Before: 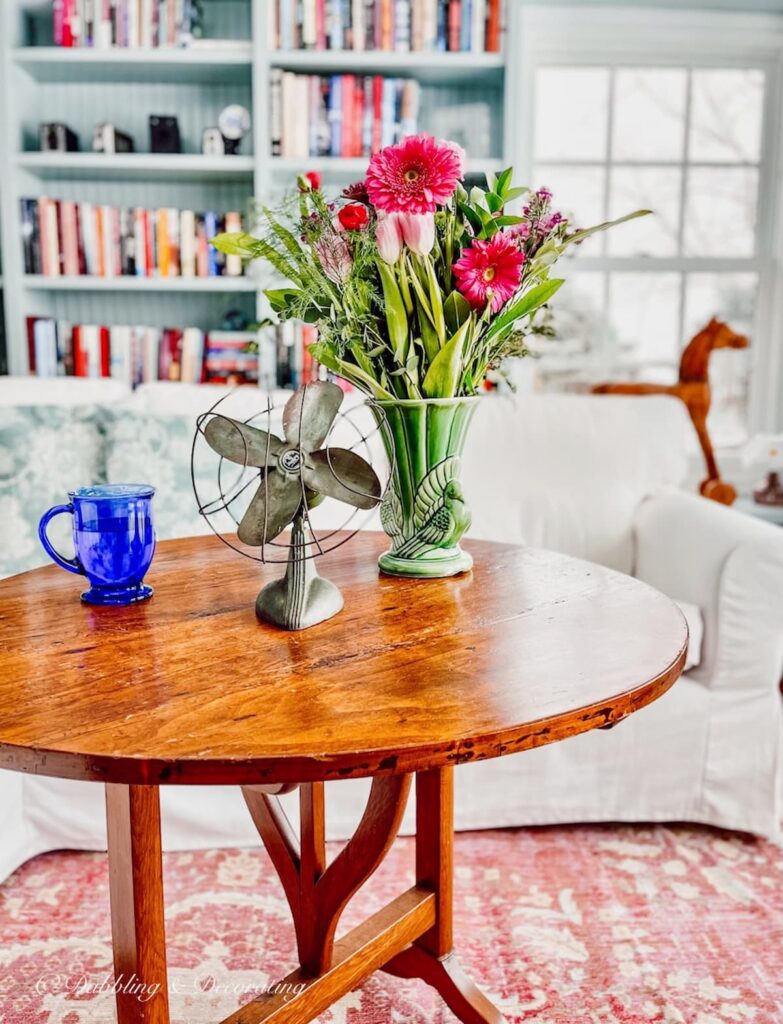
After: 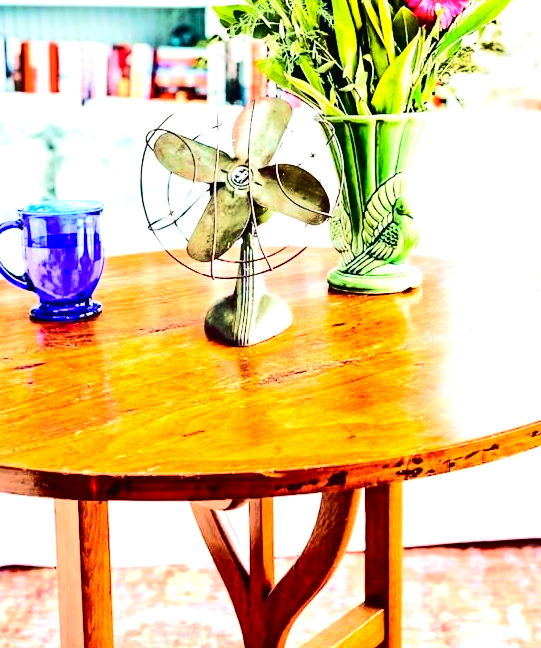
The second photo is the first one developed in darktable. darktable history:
local contrast: mode bilateral grid, contrast 100, coarseness 100, detail 92%, midtone range 0.2
tone equalizer: -8 EV -1.05 EV, -7 EV -1.02 EV, -6 EV -0.827 EV, -5 EV -0.608 EV, -3 EV 0.603 EV, -2 EV 0.889 EV, -1 EV 1 EV, +0 EV 1.06 EV, edges refinement/feathering 500, mask exposure compensation -1.57 EV, preserve details no
velvia: strength 36.42%
exposure: black level correction 0, exposure 0.693 EV, compensate highlight preservation false
tone curve: curves: ch0 [(0, 0.017) (0.091, 0.046) (0.298, 0.287) (0.439, 0.482) (0.64, 0.729) (0.785, 0.817) (0.995, 0.917)]; ch1 [(0, 0) (0.384, 0.365) (0.463, 0.447) (0.486, 0.474) (0.503, 0.497) (0.526, 0.52) (0.555, 0.564) (0.578, 0.595) (0.638, 0.644) (0.766, 0.773) (1, 1)]; ch2 [(0, 0) (0.374, 0.344) (0.449, 0.434) (0.501, 0.501) (0.528, 0.519) (0.569, 0.589) (0.61, 0.646) (0.666, 0.688) (1, 1)], color space Lab, independent channels, preserve colors none
crop: left 6.56%, top 27.737%, right 24.311%, bottom 8.923%
color balance rgb: perceptual saturation grading › global saturation 19.984%, contrast 4.967%
